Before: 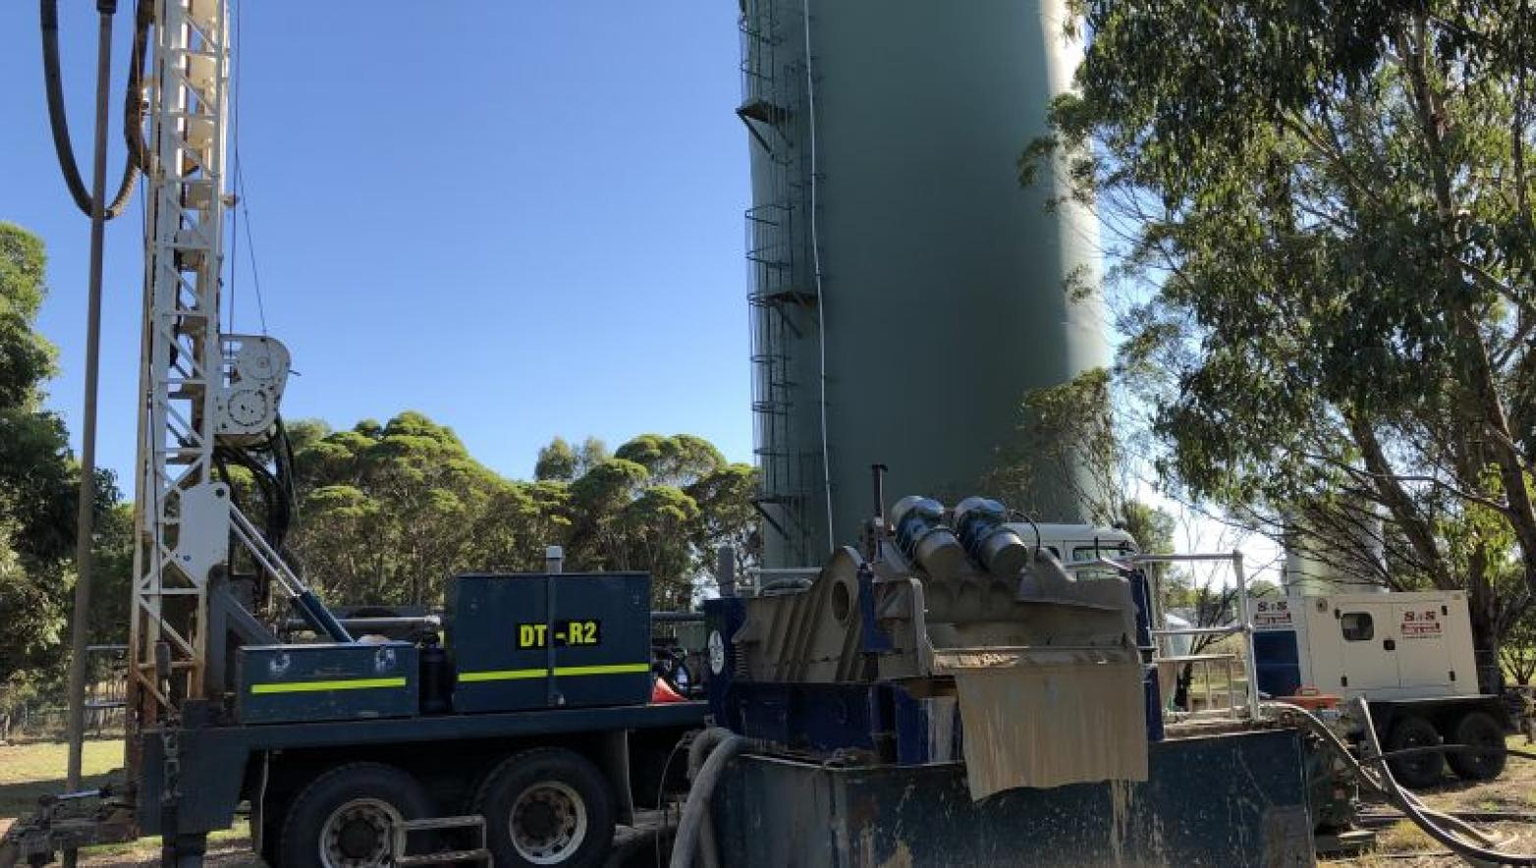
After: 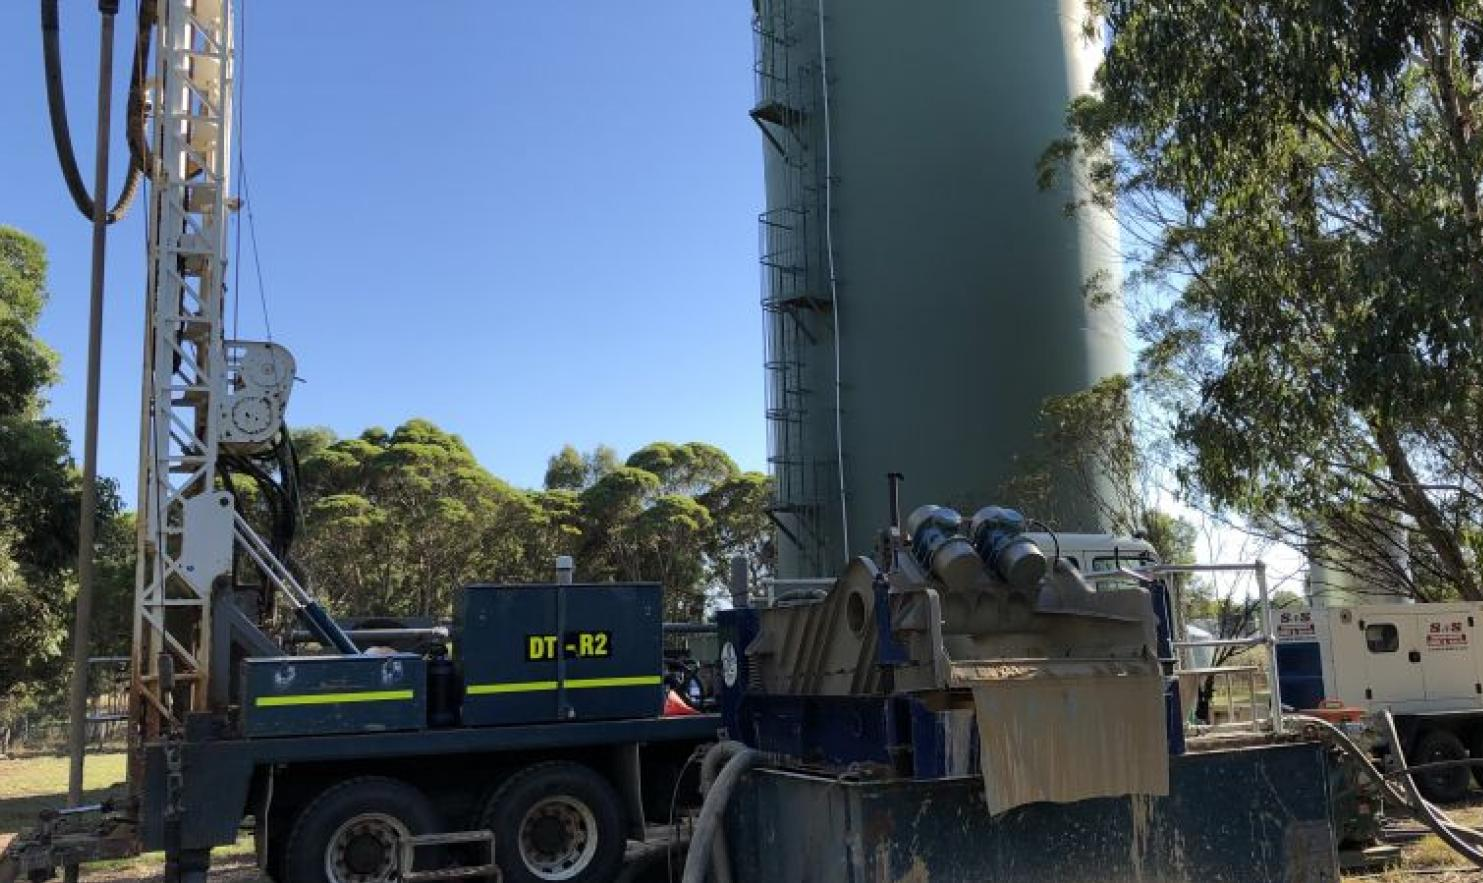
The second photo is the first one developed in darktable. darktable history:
crop and rotate: left 0%, right 5.146%
